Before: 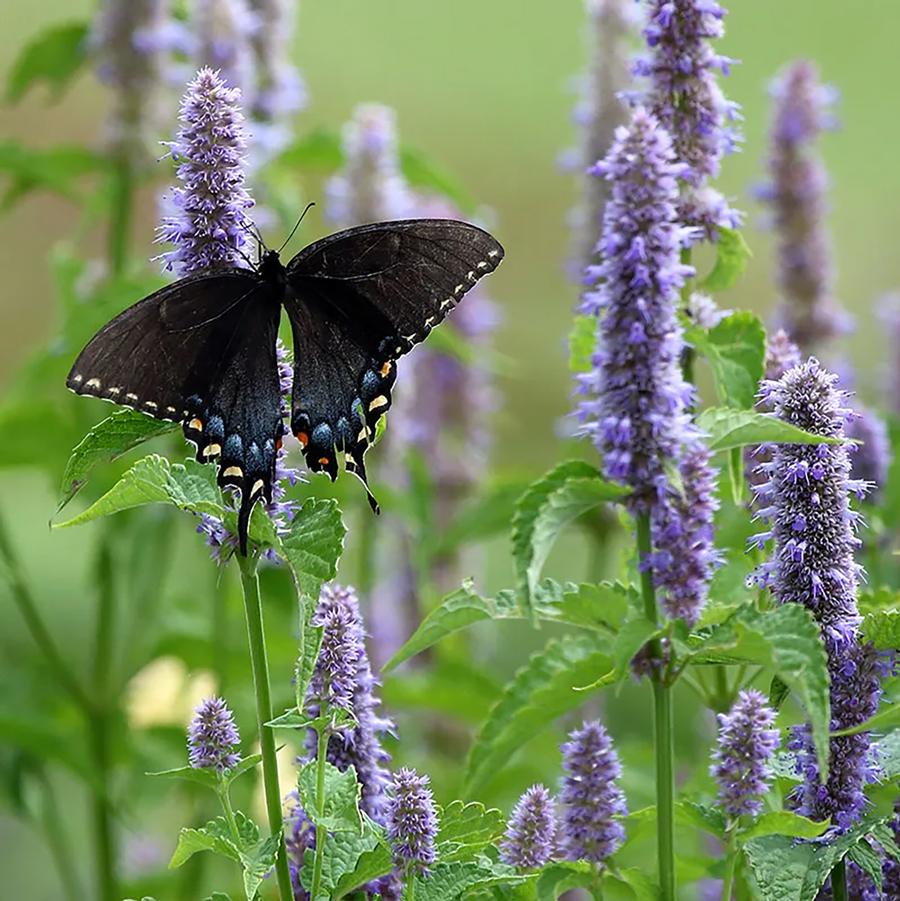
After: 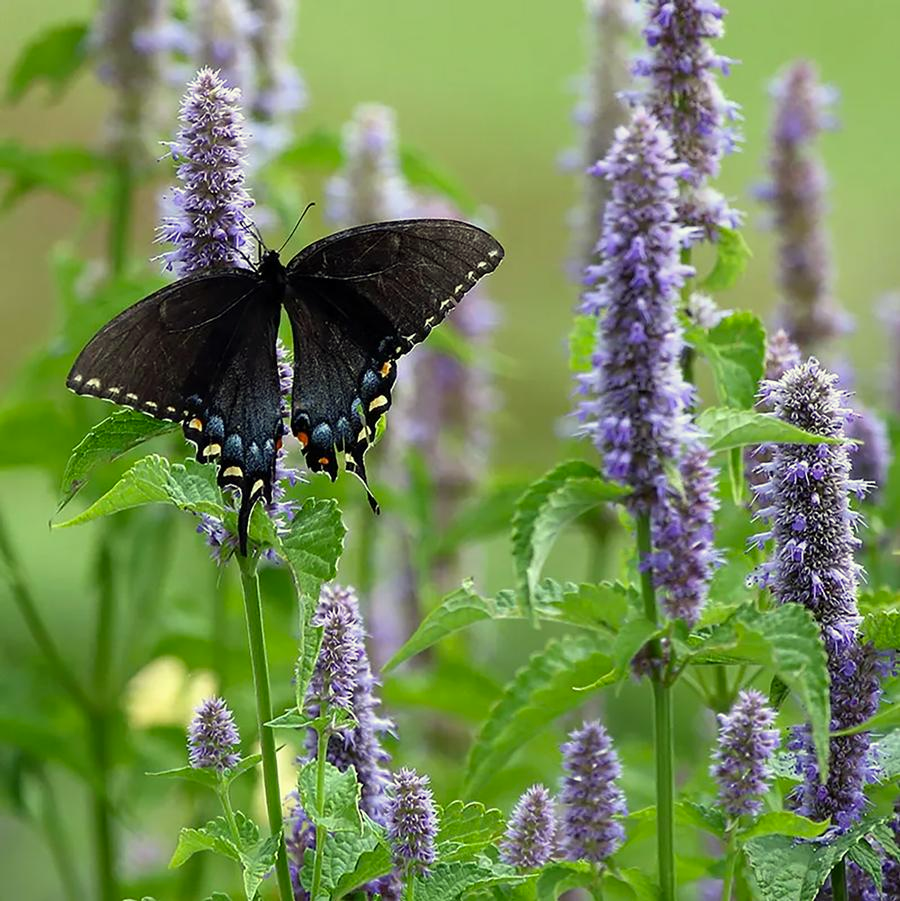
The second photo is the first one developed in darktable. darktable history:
color correction: highlights a* -5.72, highlights b* 11.06
